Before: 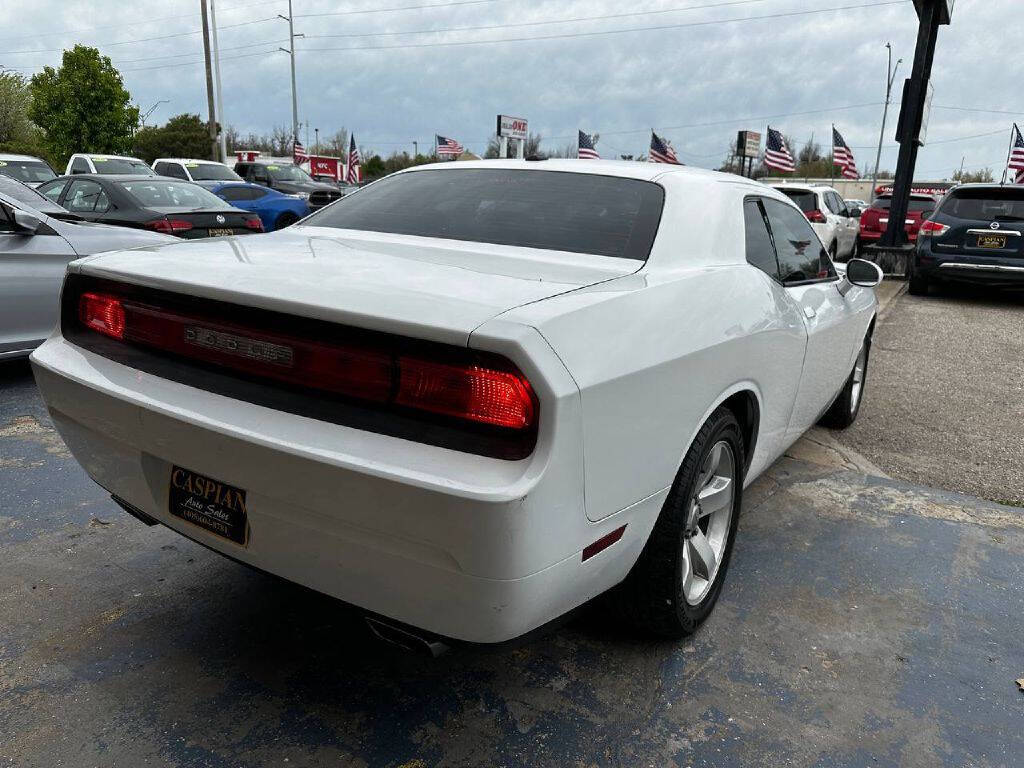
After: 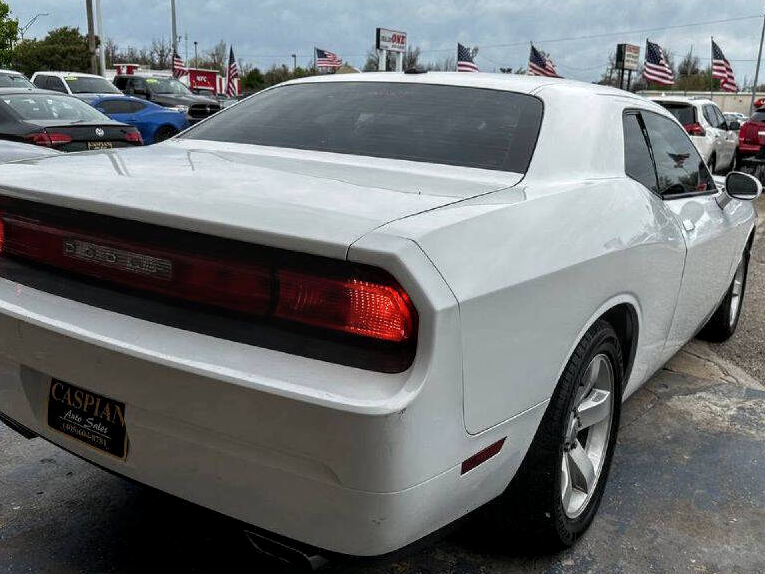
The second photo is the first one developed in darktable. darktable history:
local contrast: on, module defaults
crop and rotate: left 11.831%, top 11.346%, right 13.429%, bottom 13.899%
